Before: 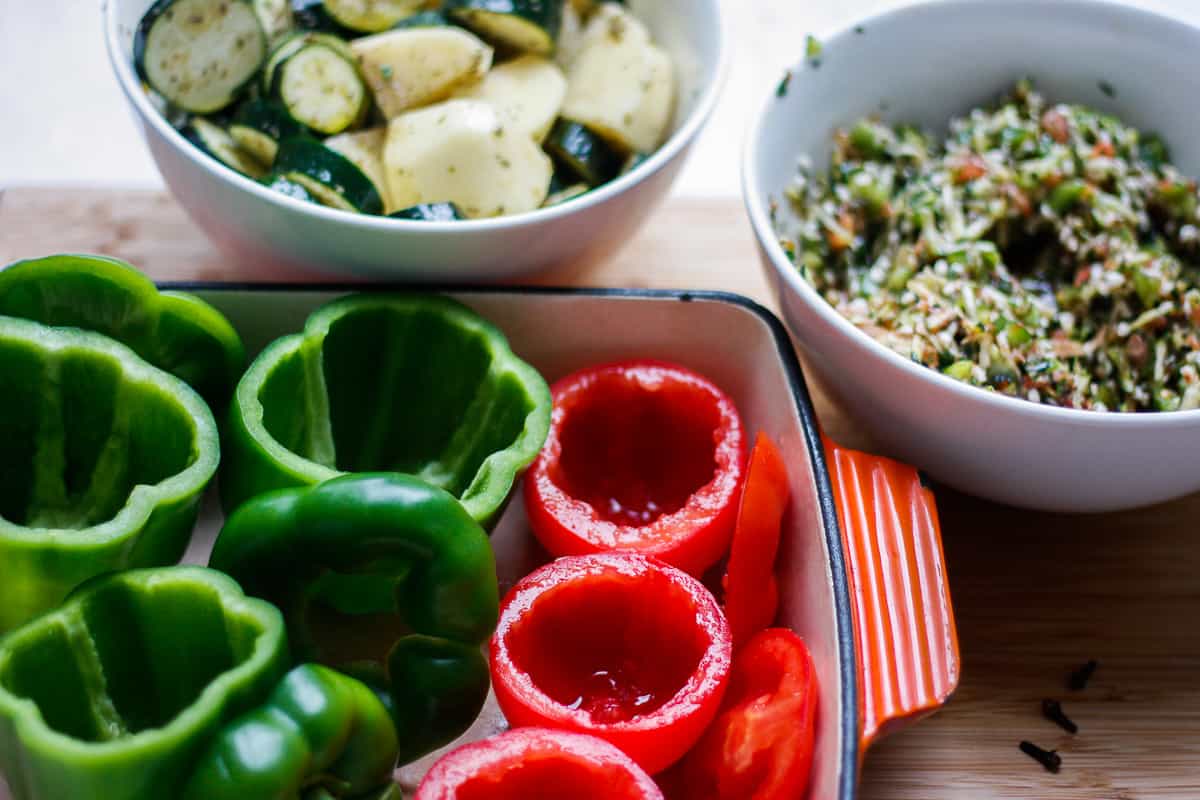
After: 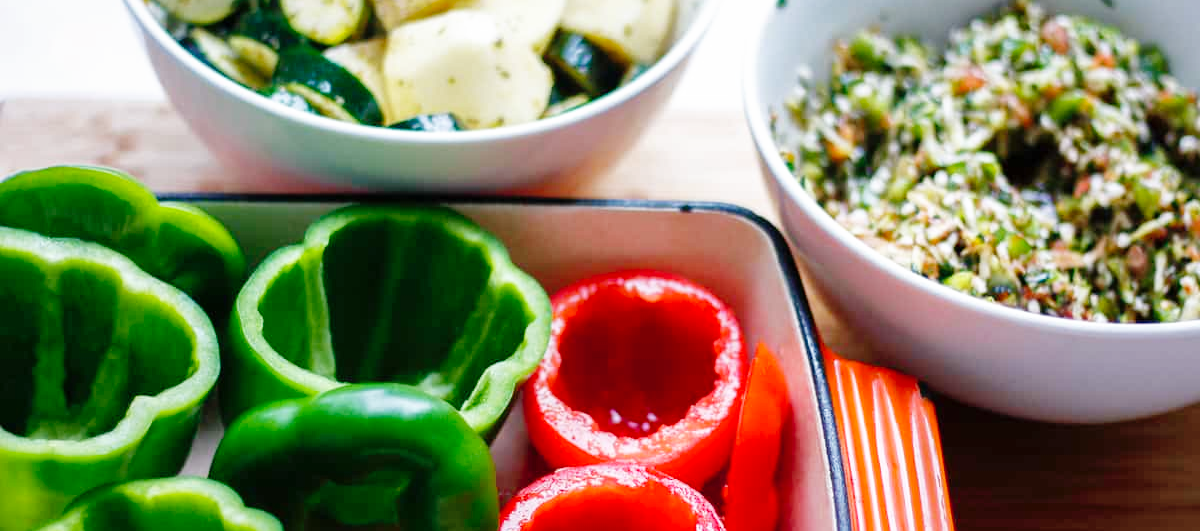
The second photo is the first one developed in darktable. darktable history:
base curve: curves: ch0 [(0, 0) (0.008, 0.007) (0.022, 0.029) (0.048, 0.089) (0.092, 0.197) (0.191, 0.399) (0.275, 0.534) (0.357, 0.65) (0.477, 0.78) (0.542, 0.833) (0.799, 0.973) (1, 1)], preserve colors none
shadows and highlights: on, module defaults
crop: top 11.149%, bottom 22.222%
